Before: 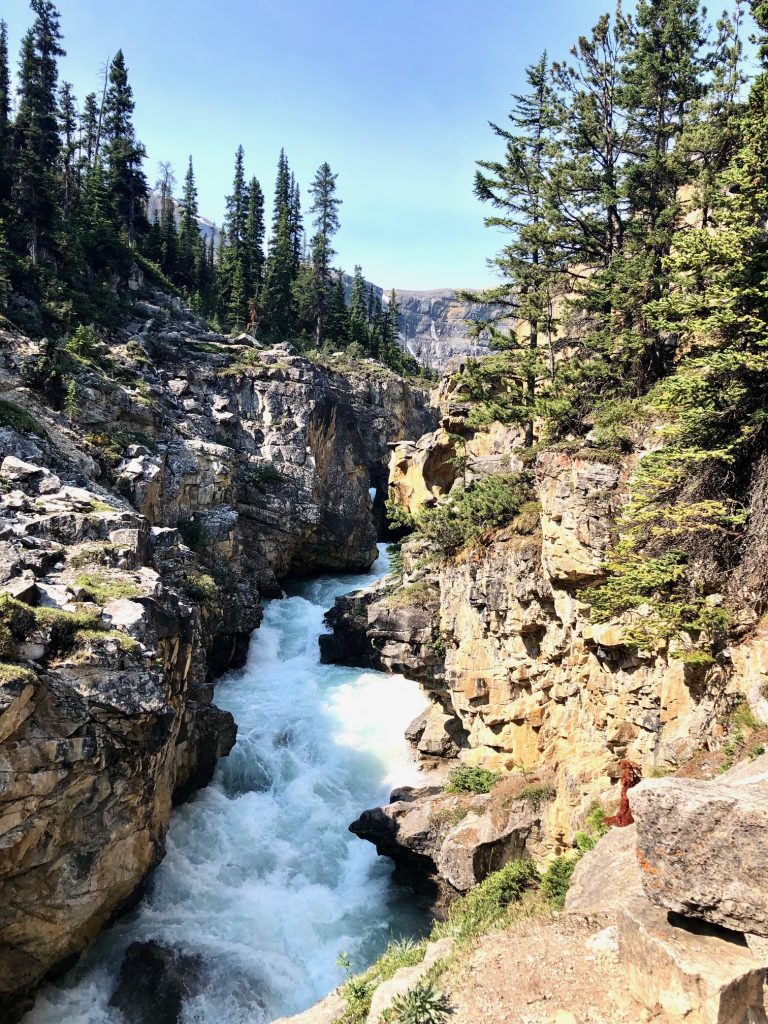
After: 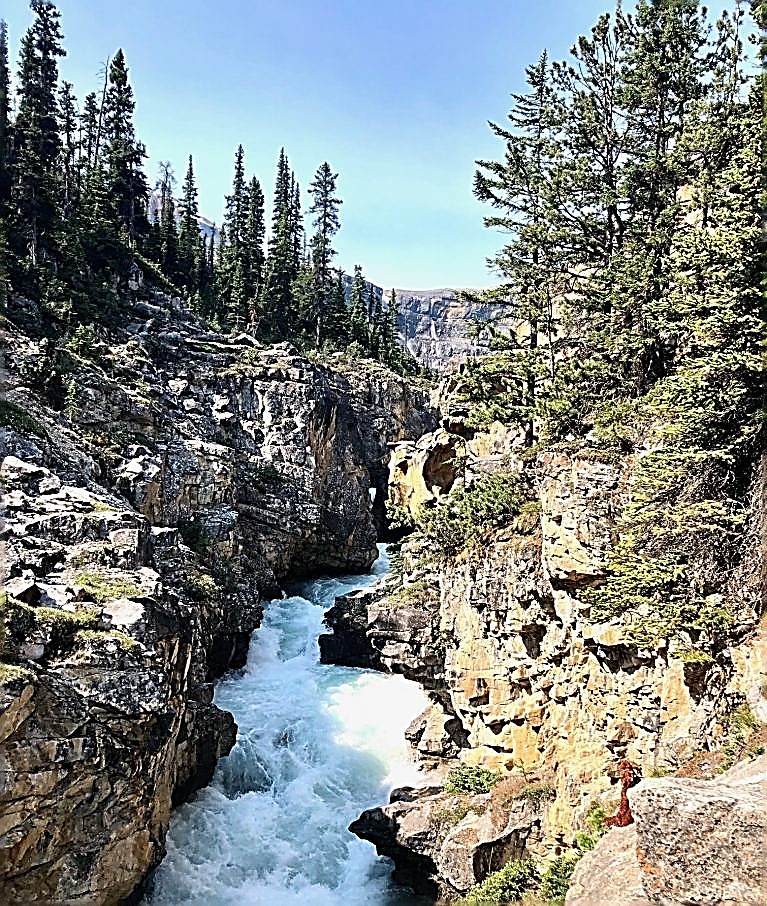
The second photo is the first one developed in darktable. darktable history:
sharpen: amount 2
crop and rotate: top 0%, bottom 11.49%
